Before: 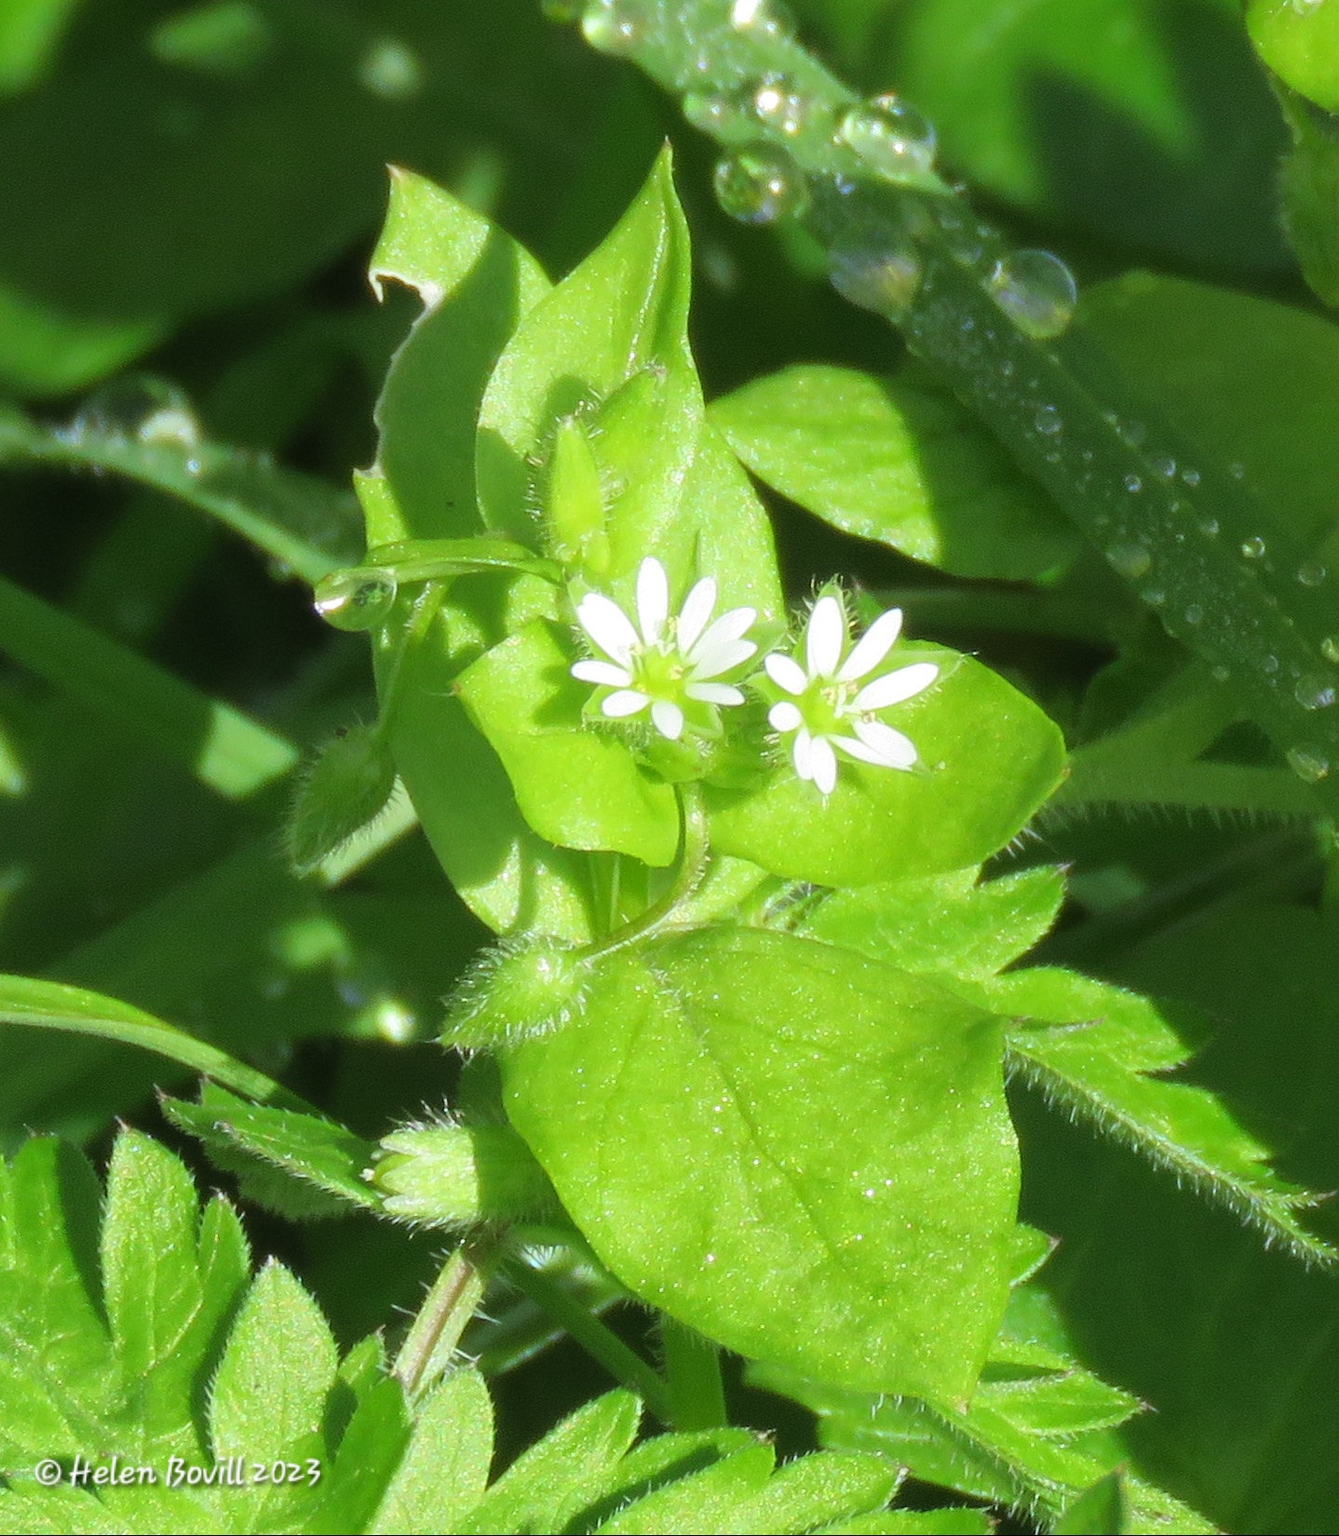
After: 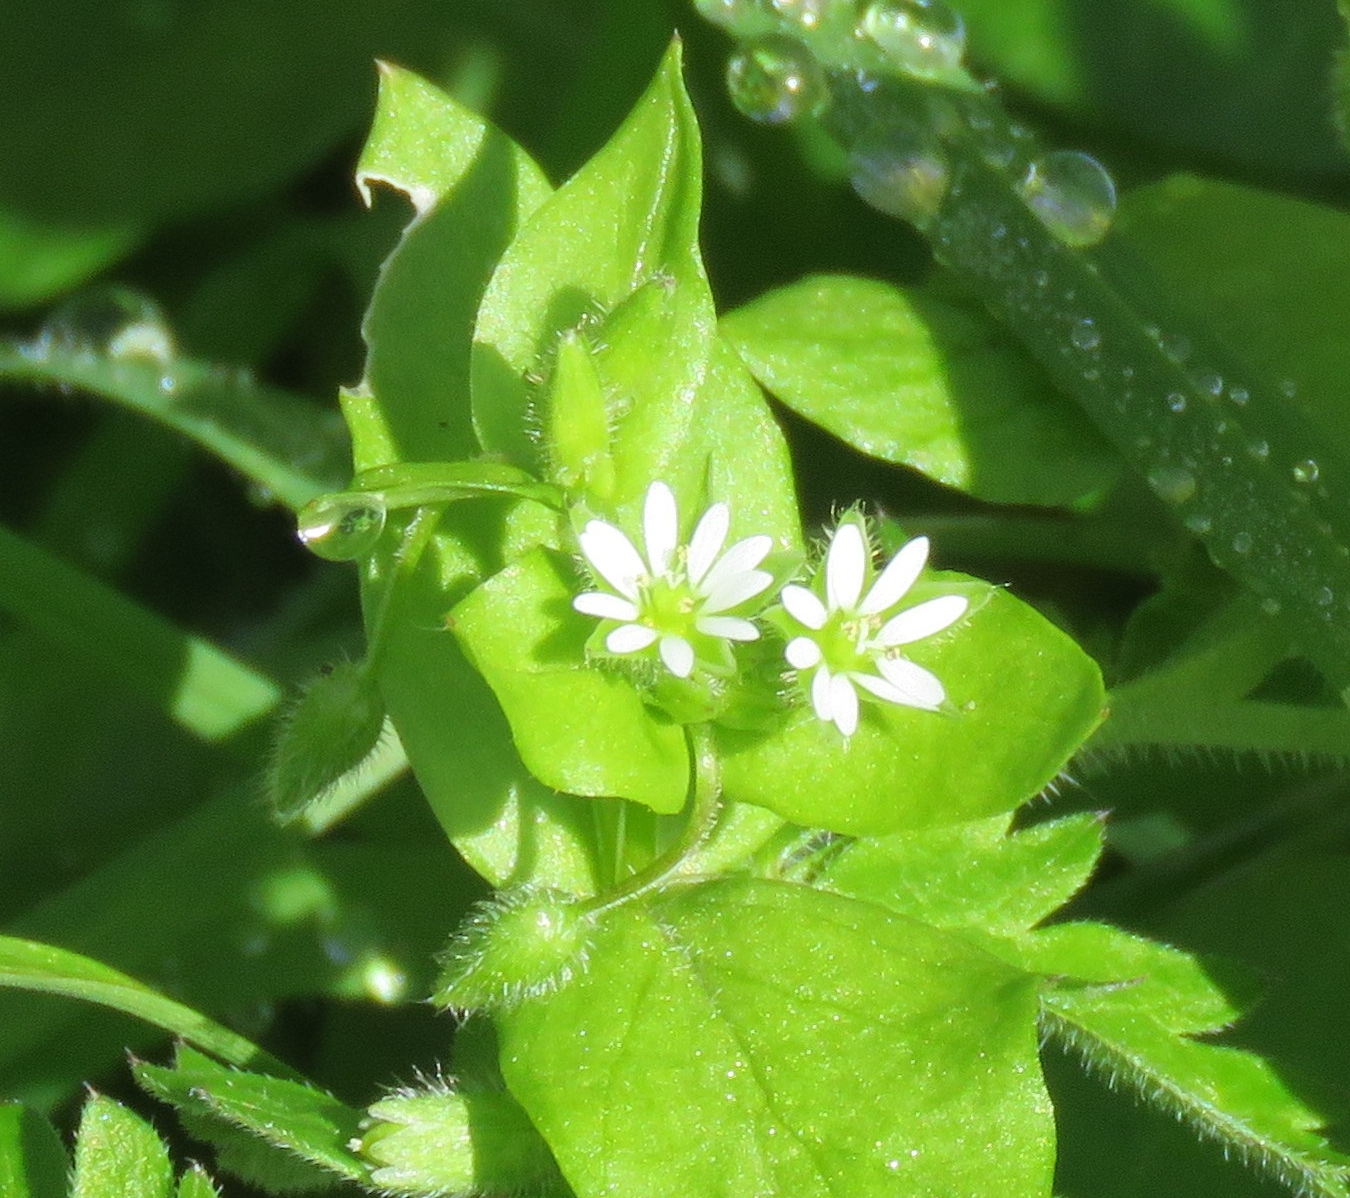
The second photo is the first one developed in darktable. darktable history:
crop: left 2.846%, top 7.124%, right 3.256%, bottom 20.238%
